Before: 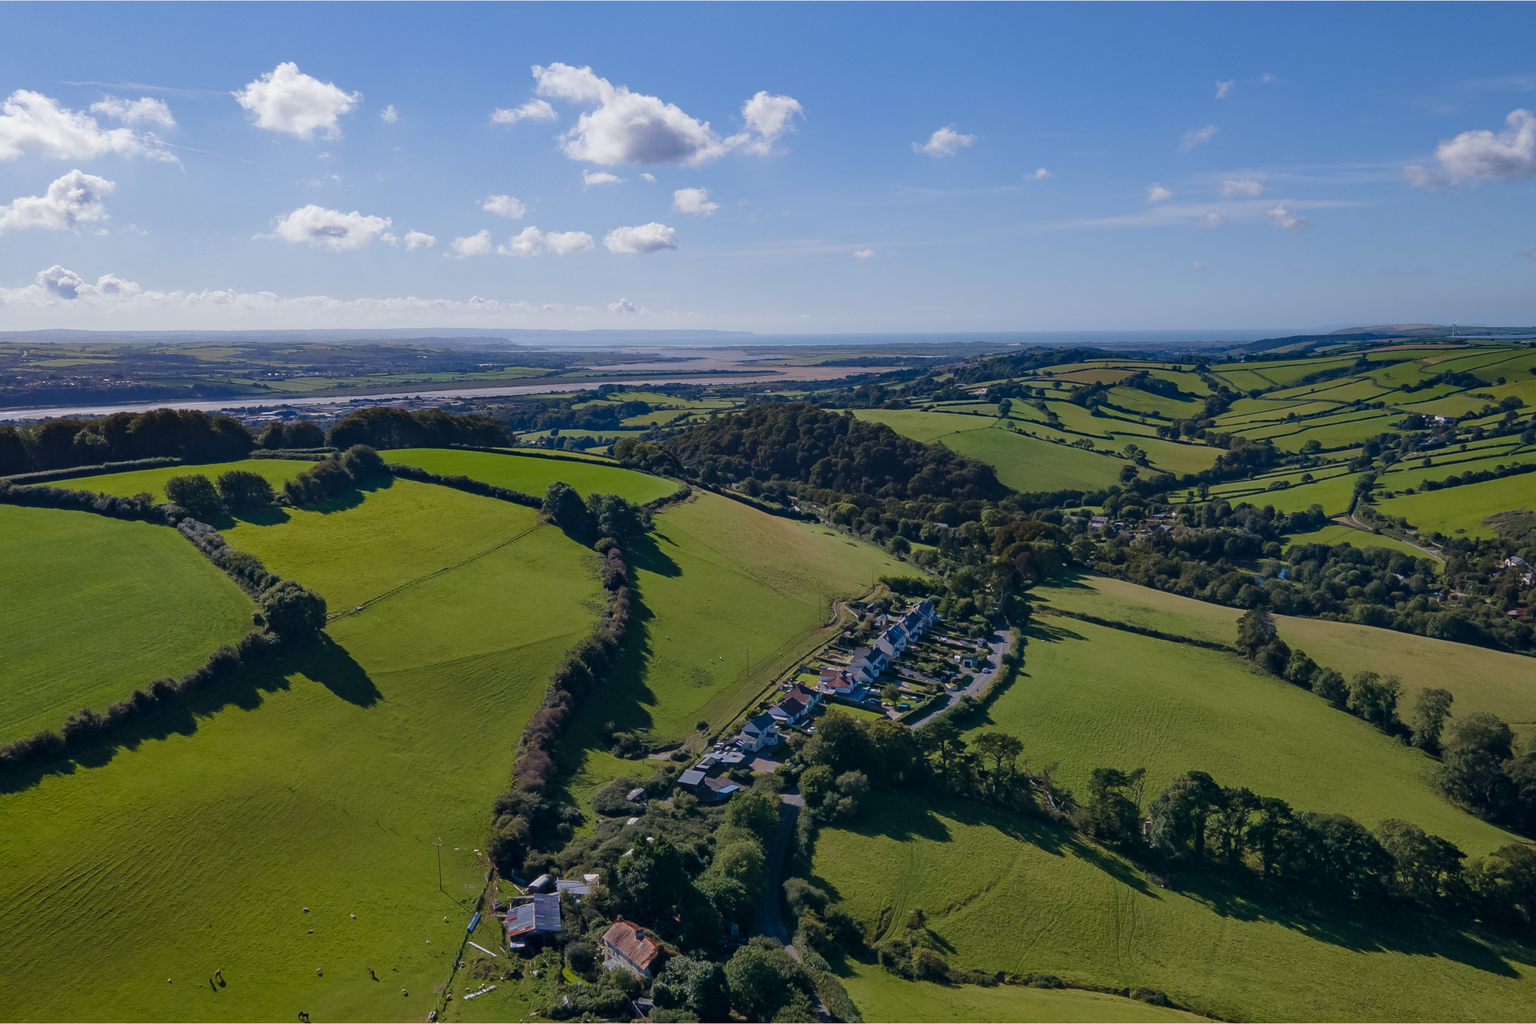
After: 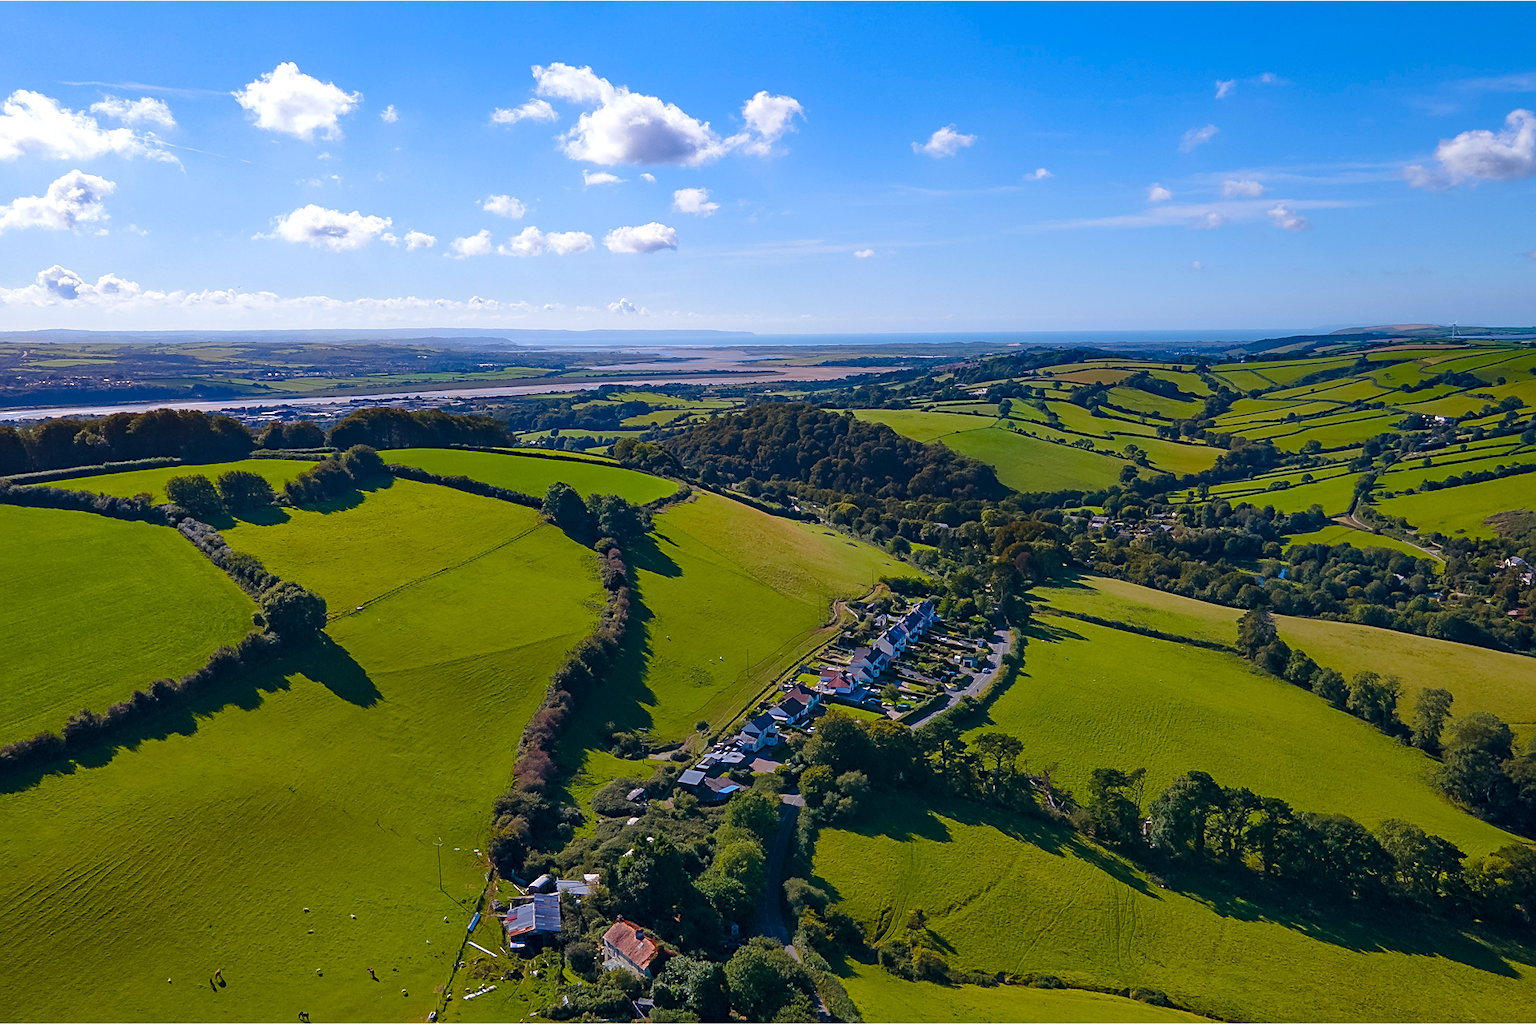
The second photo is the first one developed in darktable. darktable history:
color balance rgb: shadows lift › chroma 2.055%, shadows lift › hue 48.15°, linear chroma grading › global chroma 19.976%, perceptual saturation grading › global saturation 25.21%, perceptual brilliance grading › global brilliance 12.202%
sharpen: amount 0.493
